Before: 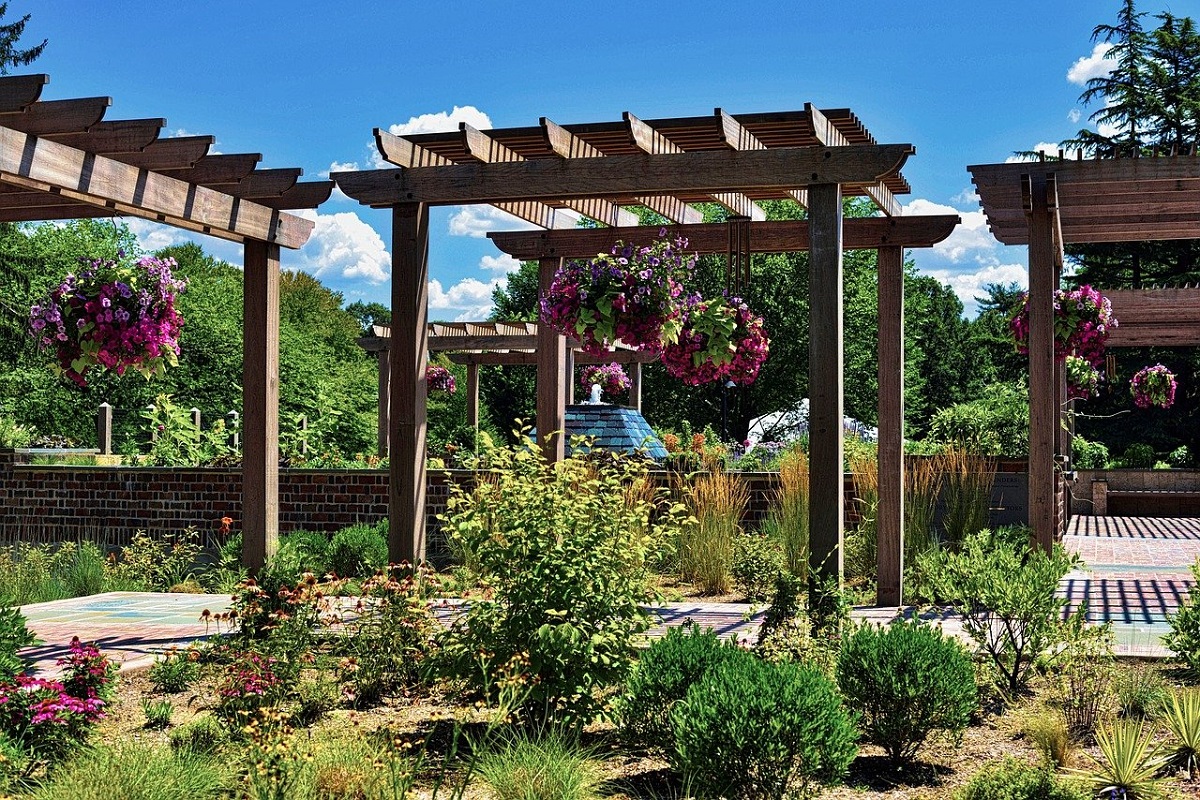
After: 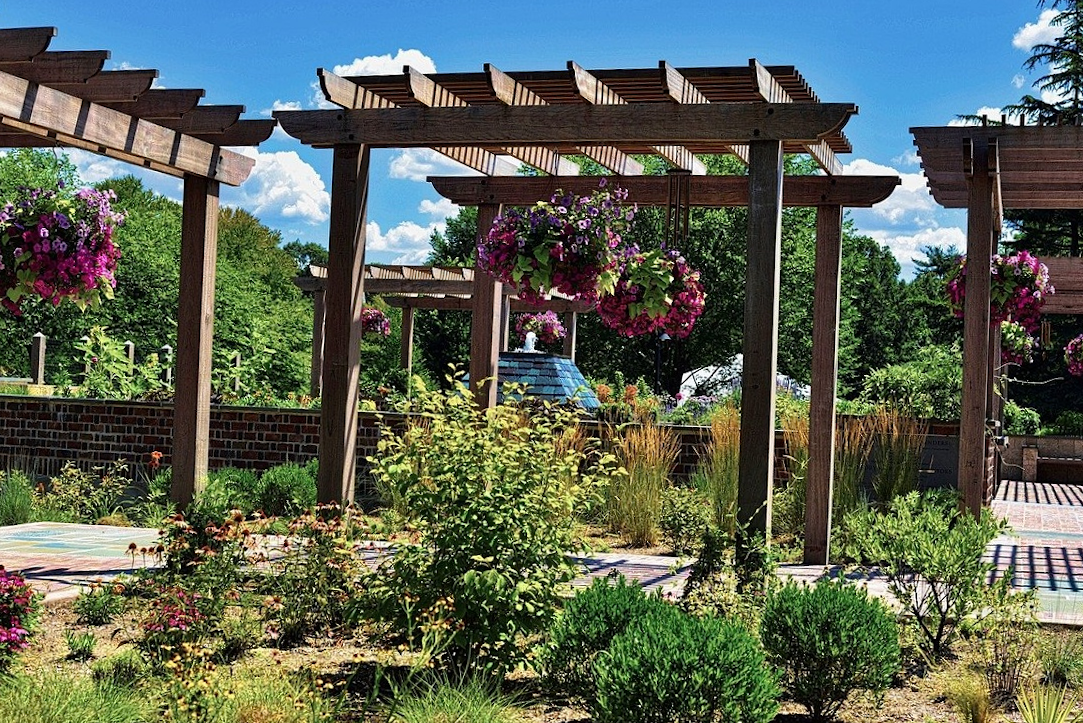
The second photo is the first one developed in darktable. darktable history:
crop and rotate: angle -2.09°, left 3.161%, top 4.26%, right 1.623%, bottom 0.467%
